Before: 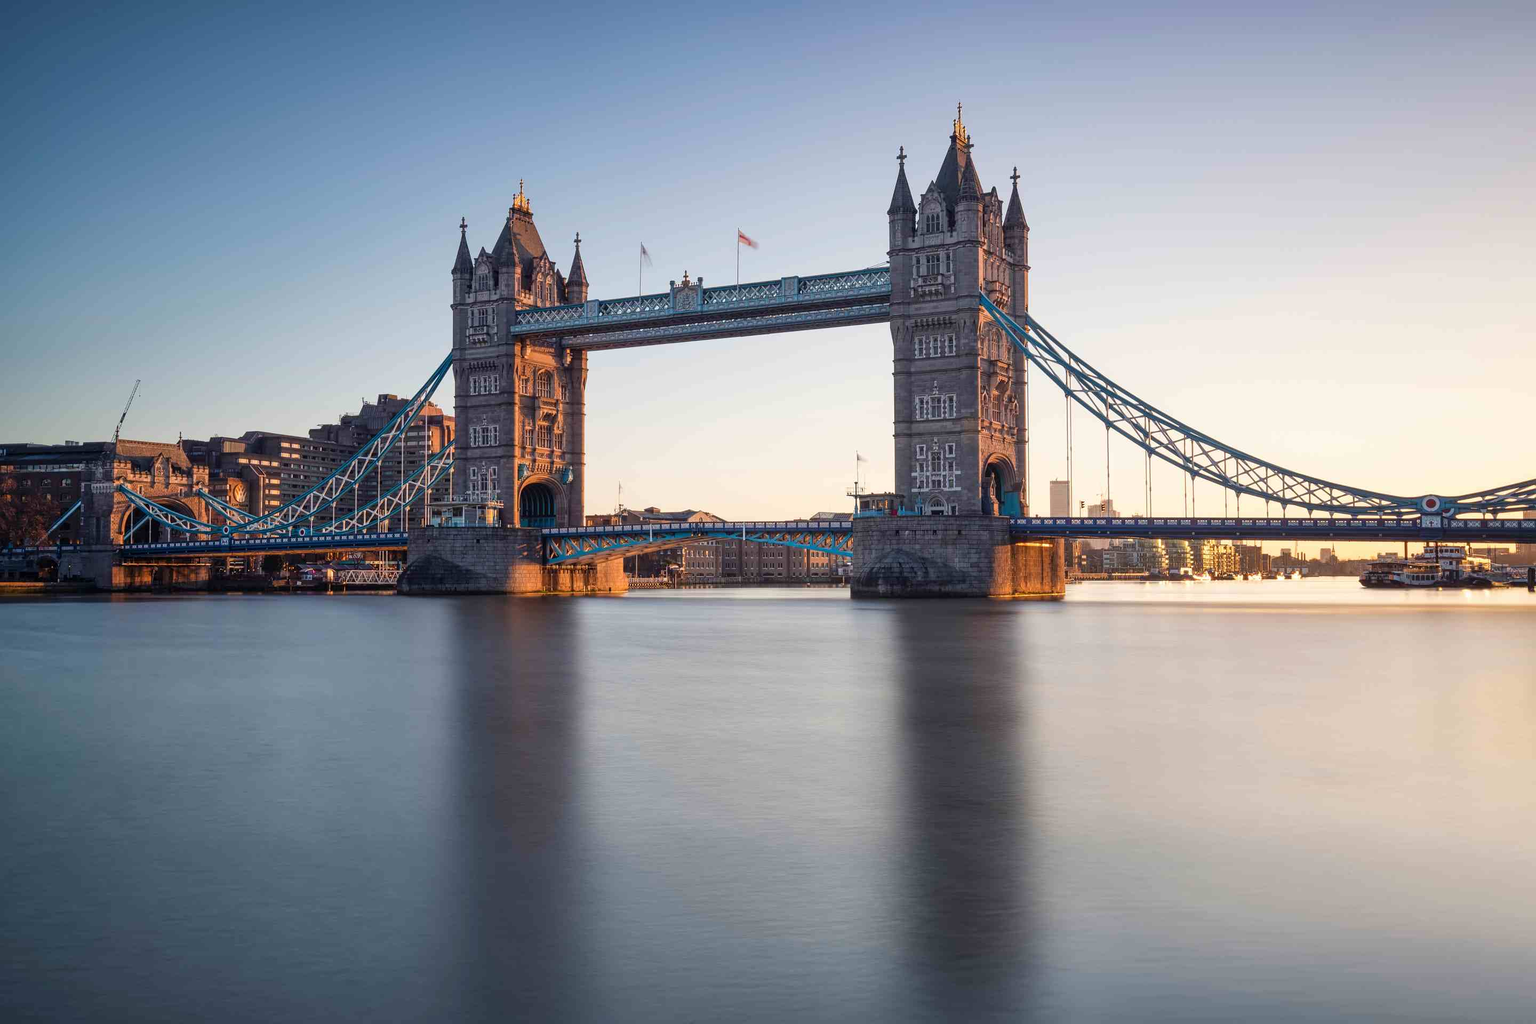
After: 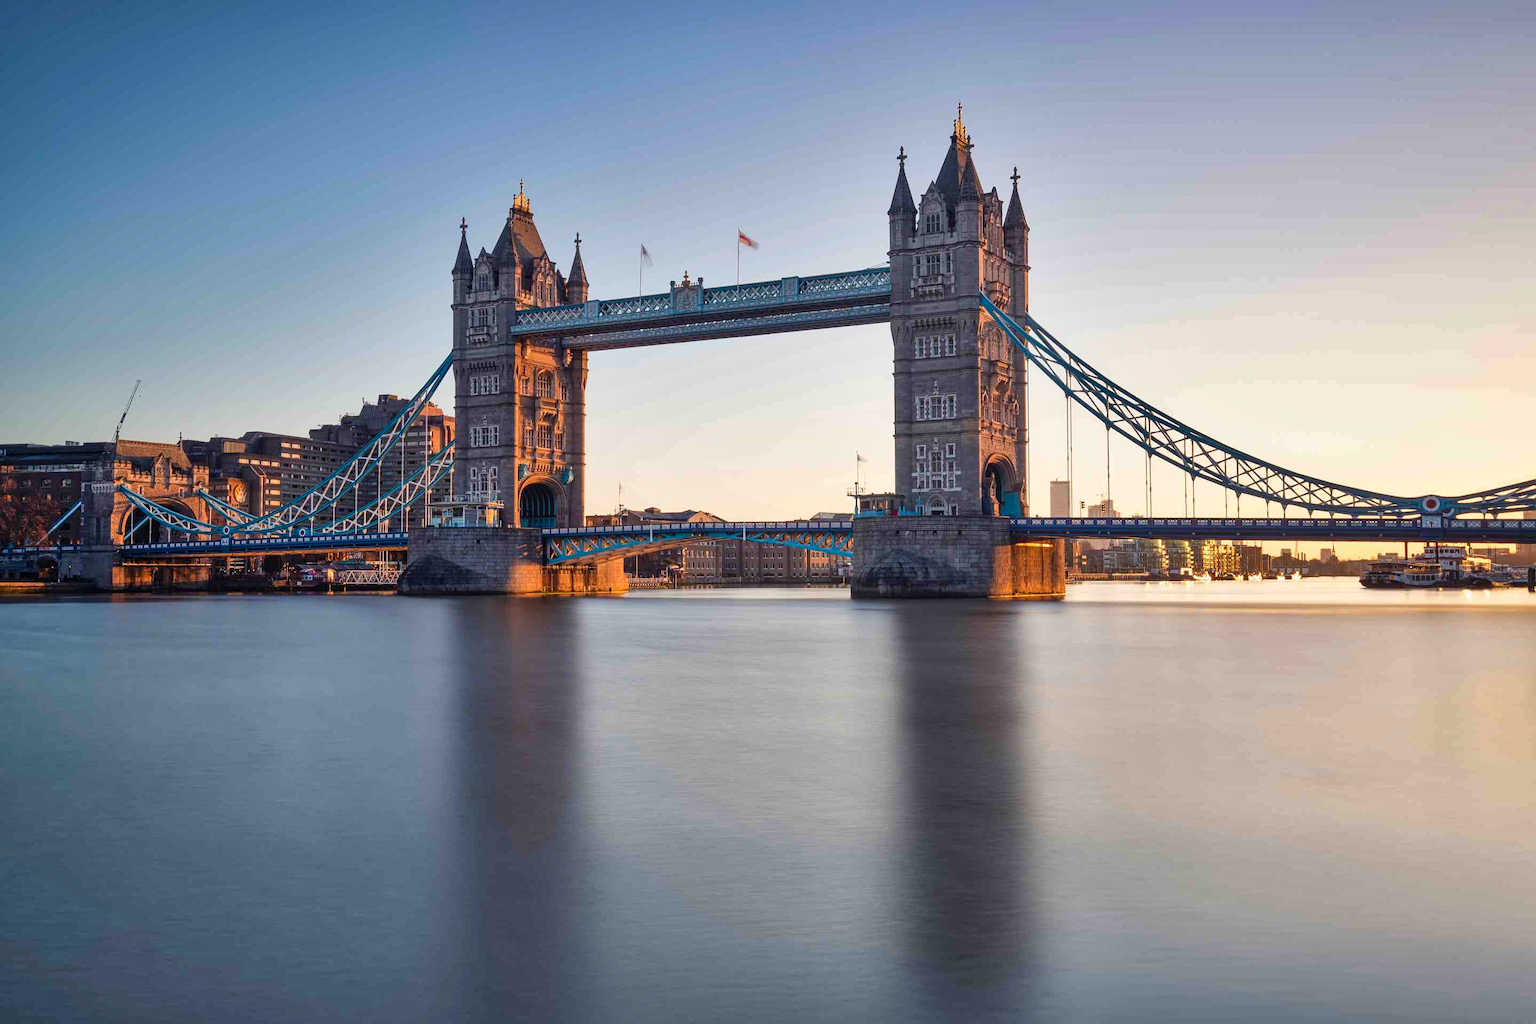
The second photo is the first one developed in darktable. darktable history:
shadows and highlights: low approximation 0.01, soften with gaussian
contrast brightness saturation: contrast 0.04, saturation 0.16
